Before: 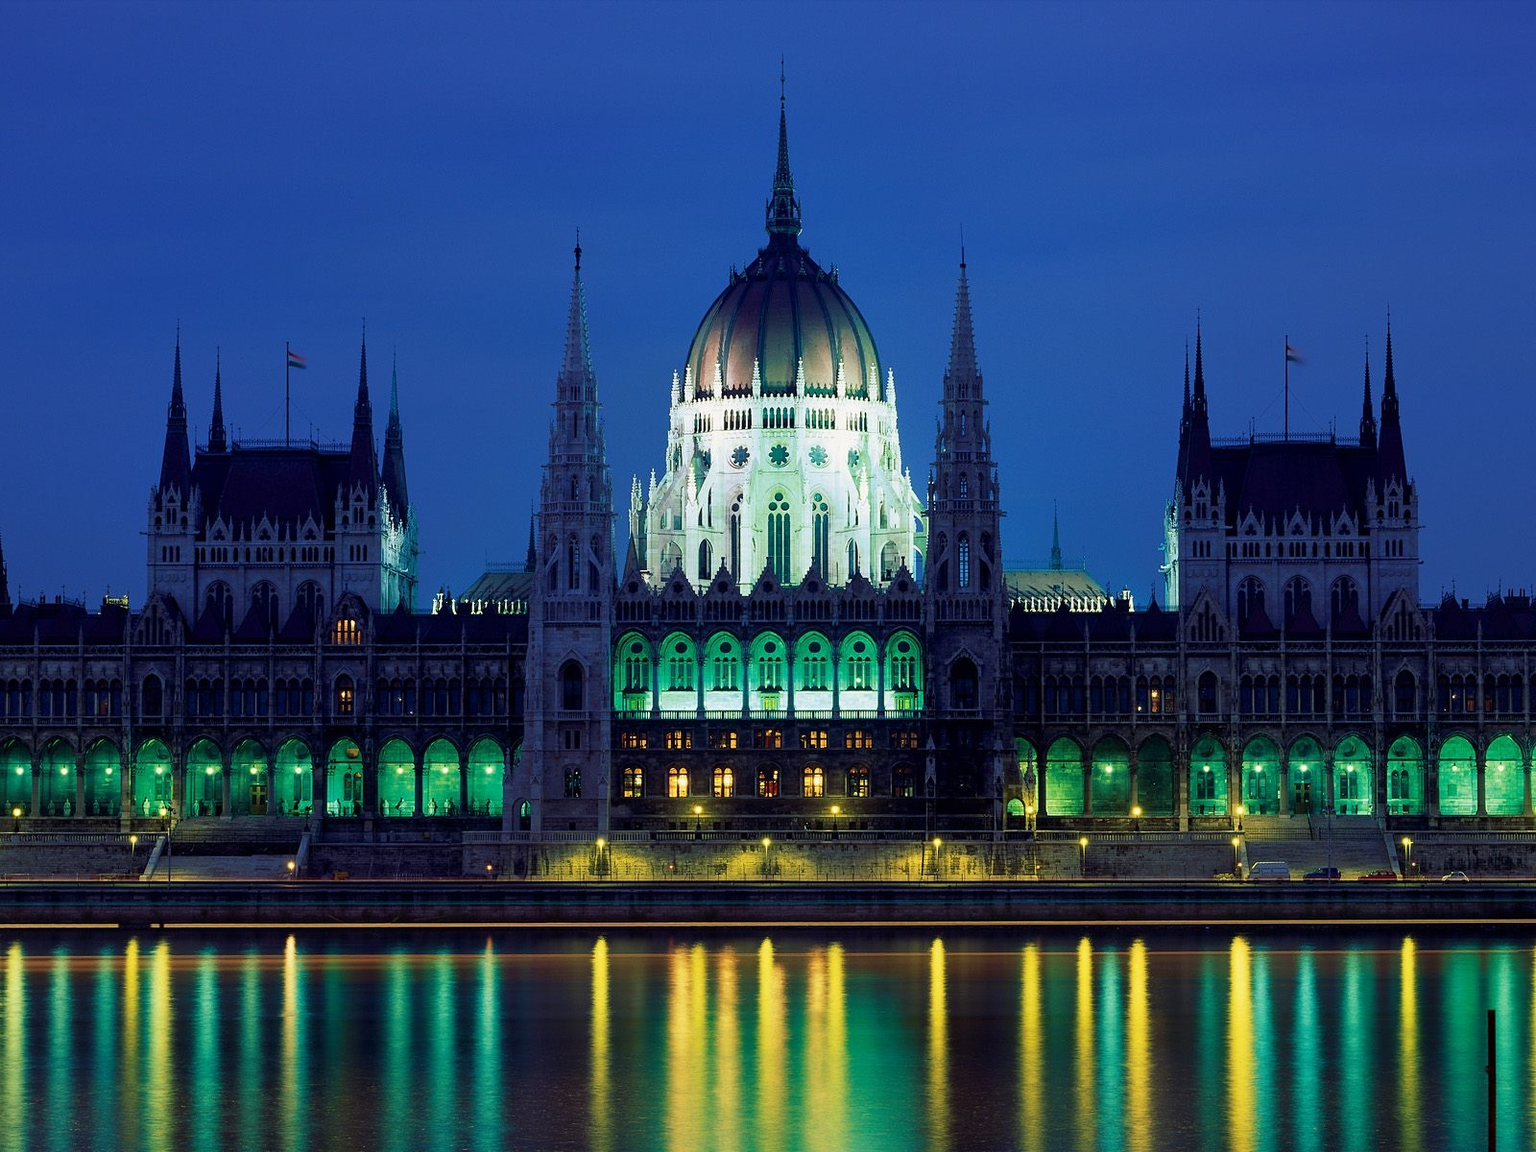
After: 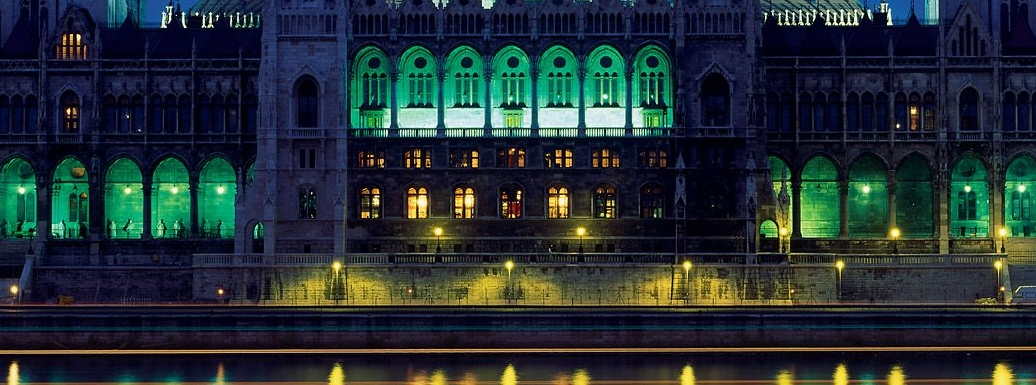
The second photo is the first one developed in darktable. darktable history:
crop: left 18.094%, top 51.013%, right 17.116%, bottom 16.821%
